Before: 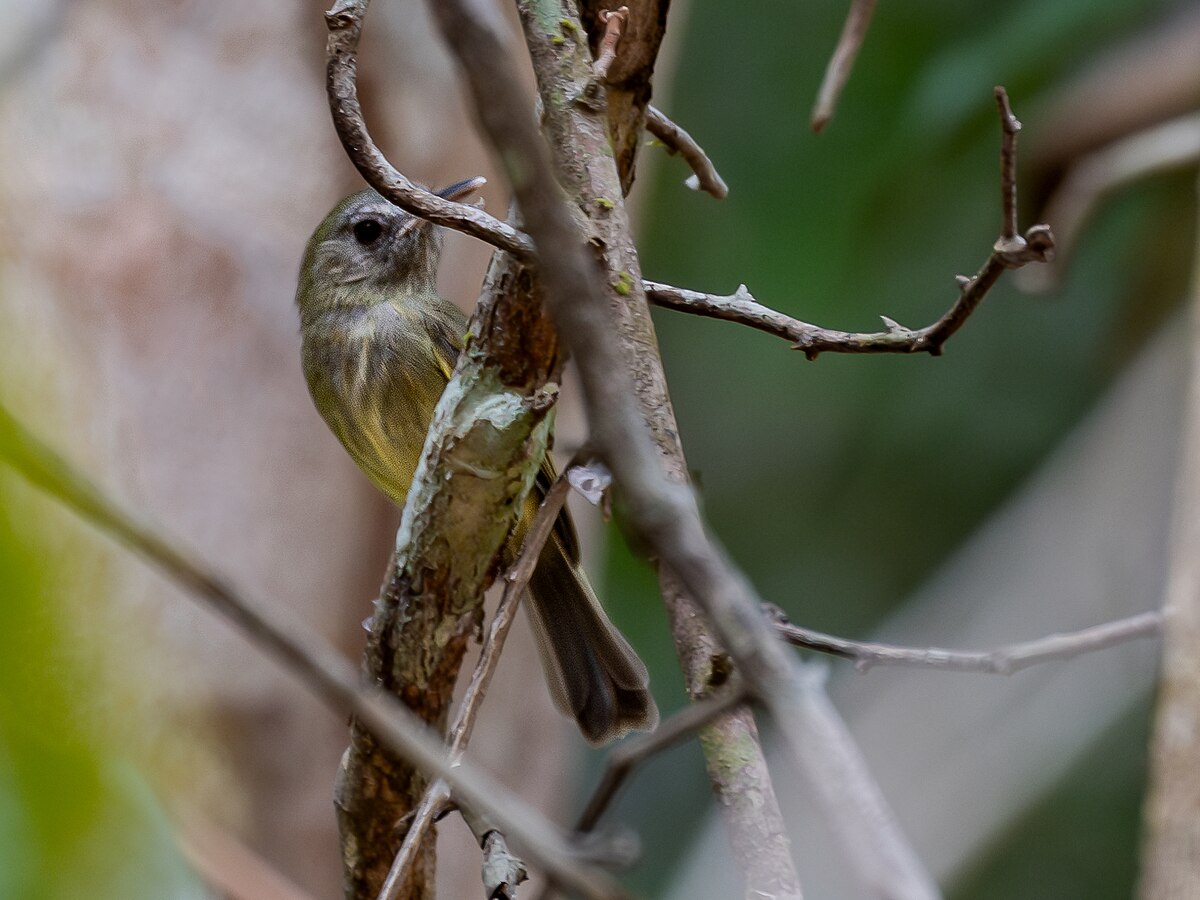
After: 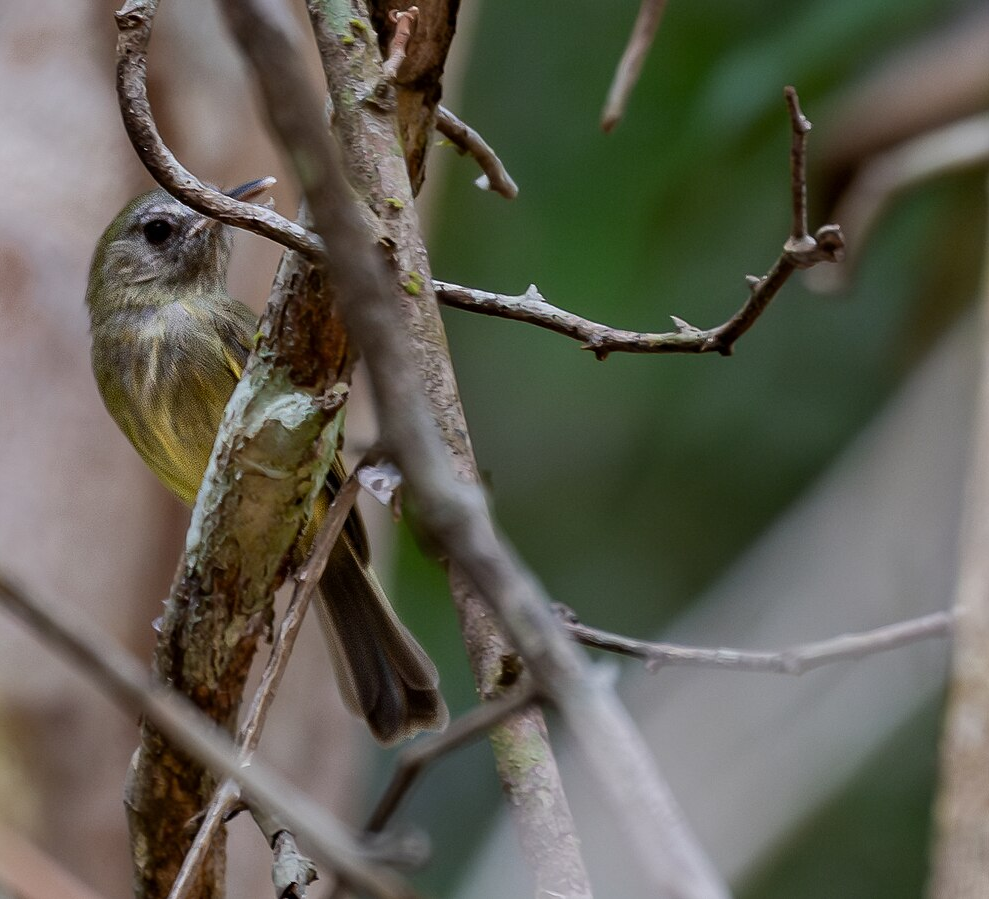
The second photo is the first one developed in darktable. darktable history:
crop: left 17.529%, bottom 0.05%
